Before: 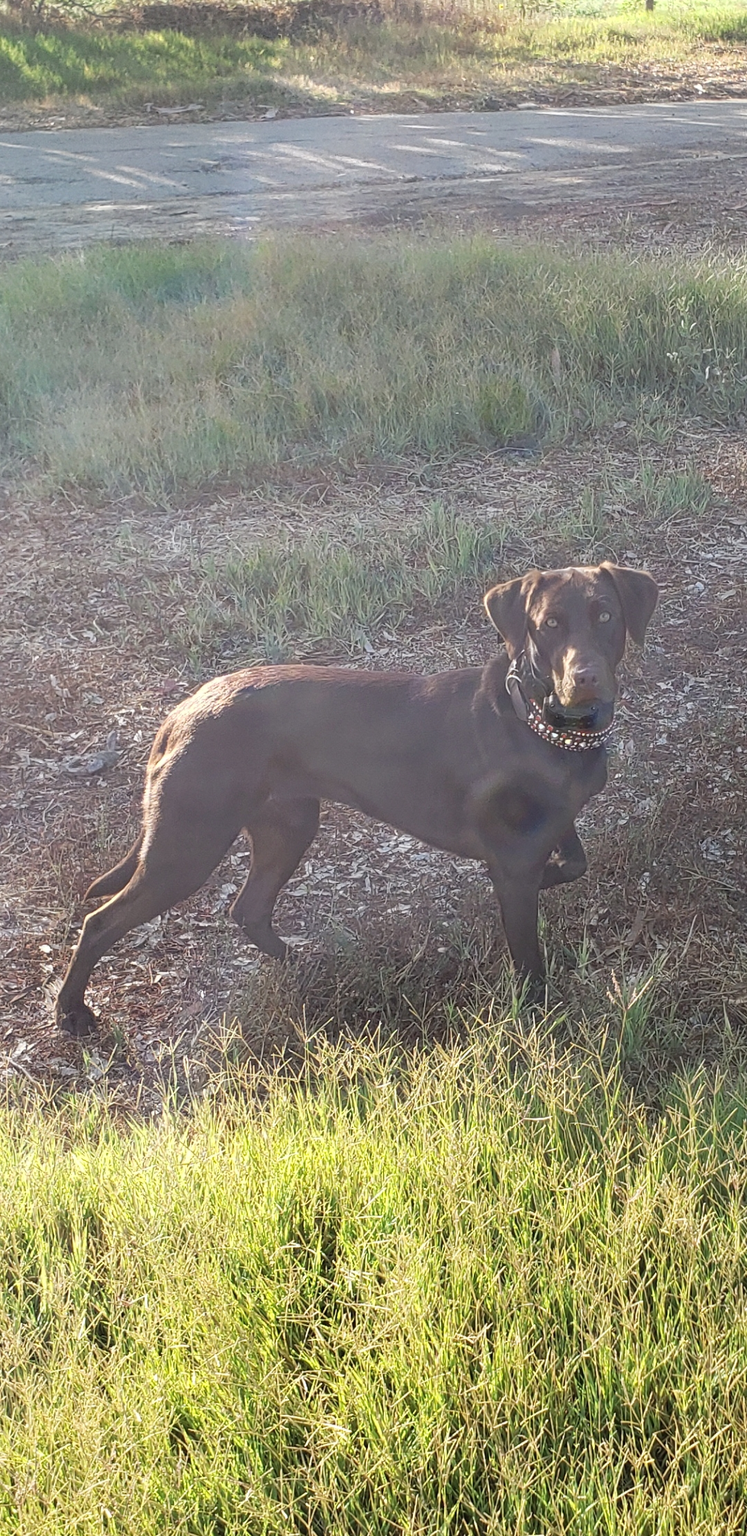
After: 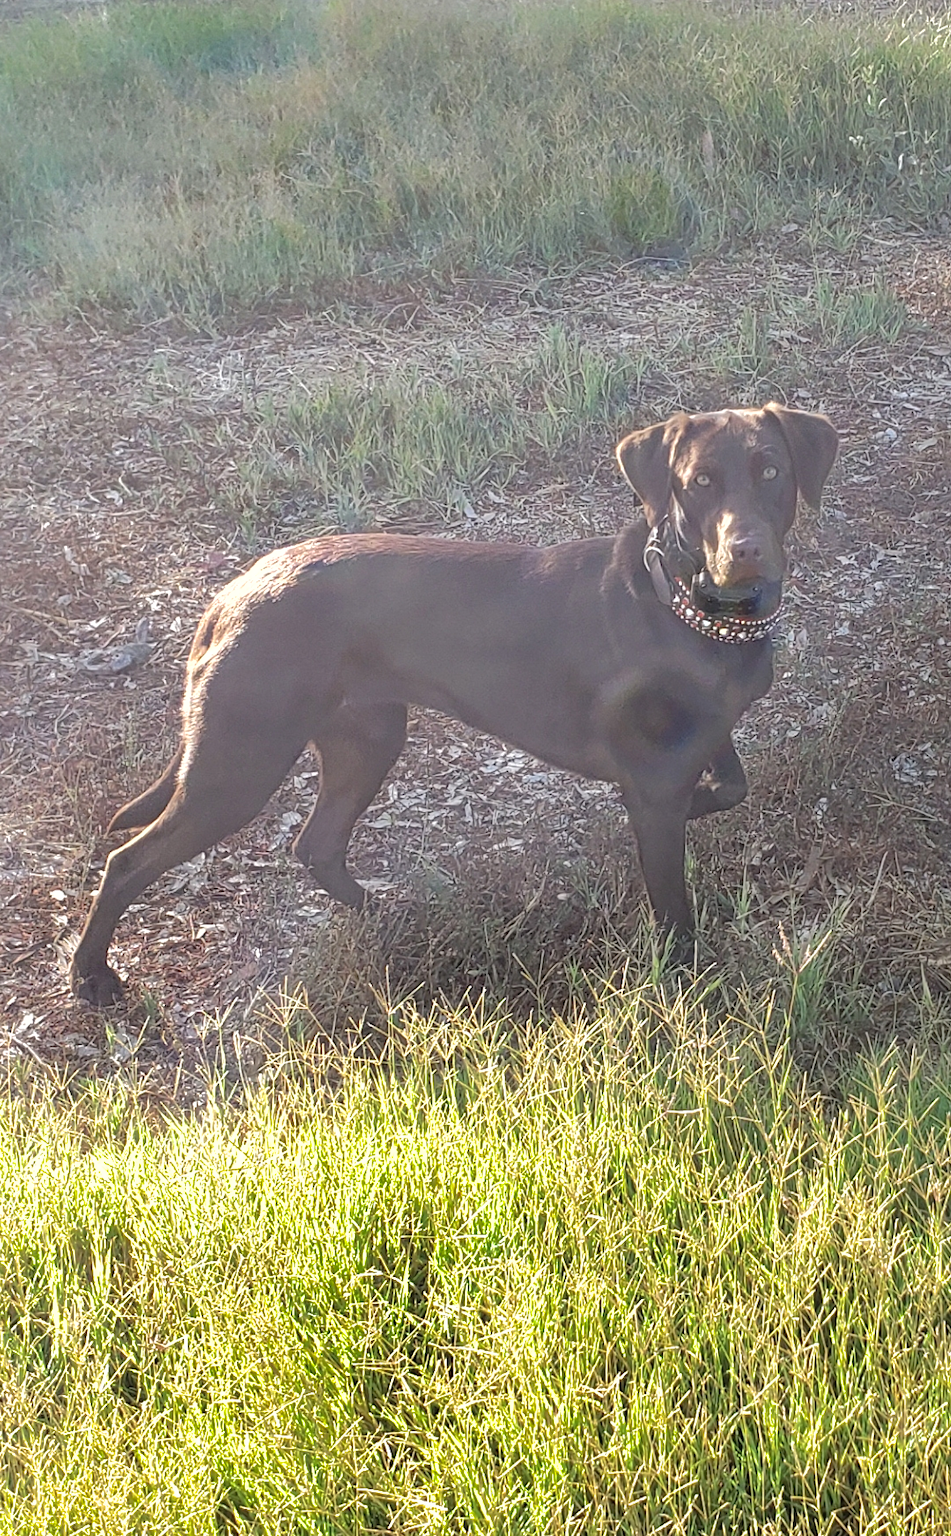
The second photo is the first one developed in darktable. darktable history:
crop and rotate: top 15.999%, bottom 5.403%
shadows and highlights: shadows 40.12, highlights -59.72
tone equalizer: -8 EV -0.442 EV, -7 EV -0.382 EV, -6 EV -0.318 EV, -5 EV -0.222 EV, -3 EV 0.225 EV, -2 EV 0.307 EV, -1 EV 0.399 EV, +0 EV 0.441 EV
